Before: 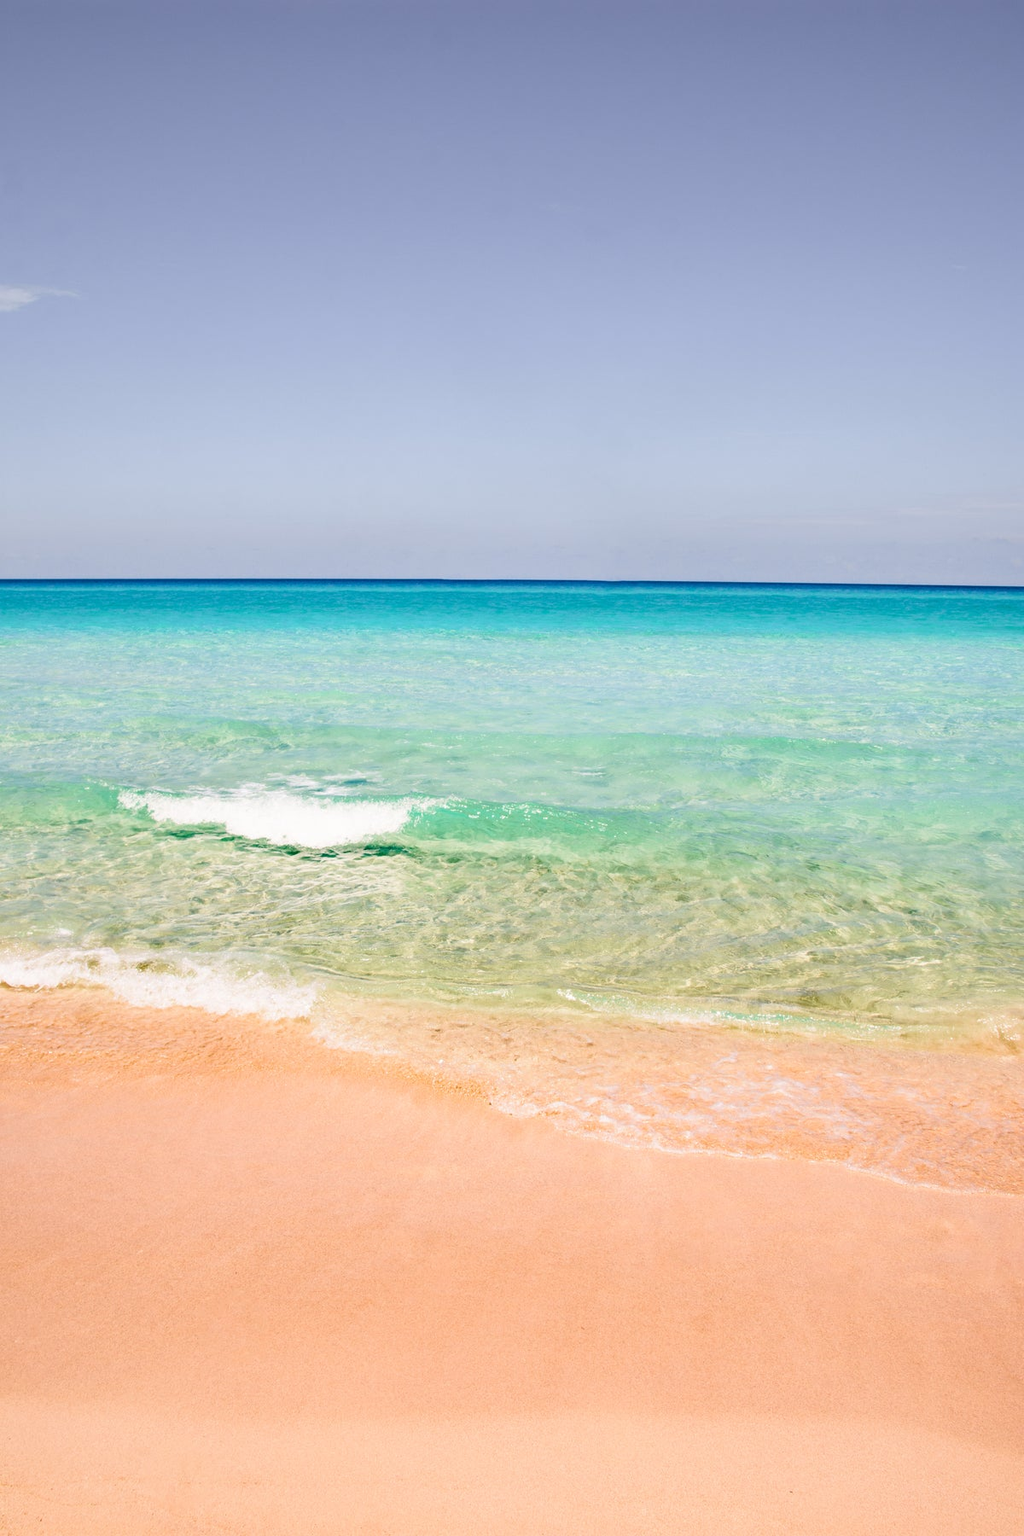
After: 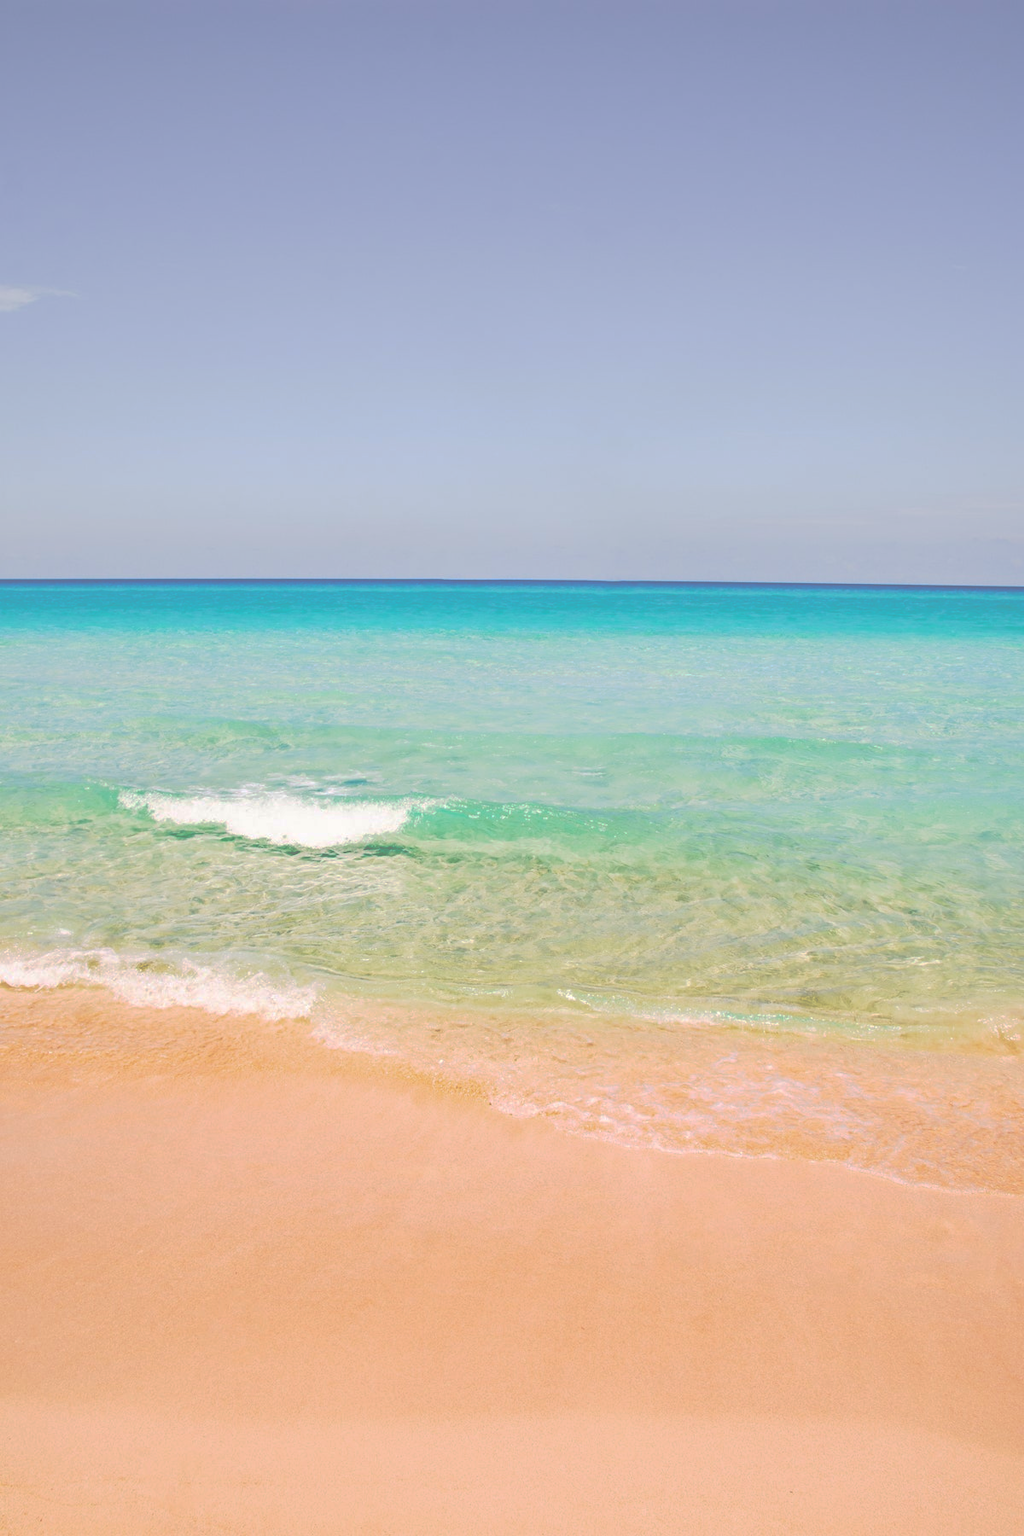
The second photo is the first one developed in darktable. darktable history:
color balance rgb: linear chroma grading › global chroma 15%, perceptual saturation grading › global saturation 30%
tone curve: curves: ch0 [(0, 0) (0.003, 0.464) (0.011, 0.464) (0.025, 0.464) (0.044, 0.464) (0.069, 0.464) (0.1, 0.463) (0.136, 0.463) (0.177, 0.464) (0.224, 0.469) (0.277, 0.482) (0.335, 0.501) (0.399, 0.53) (0.468, 0.567) (0.543, 0.61) (0.623, 0.663) (0.709, 0.718) (0.801, 0.779) (0.898, 0.842) (1, 1)], preserve colors none
